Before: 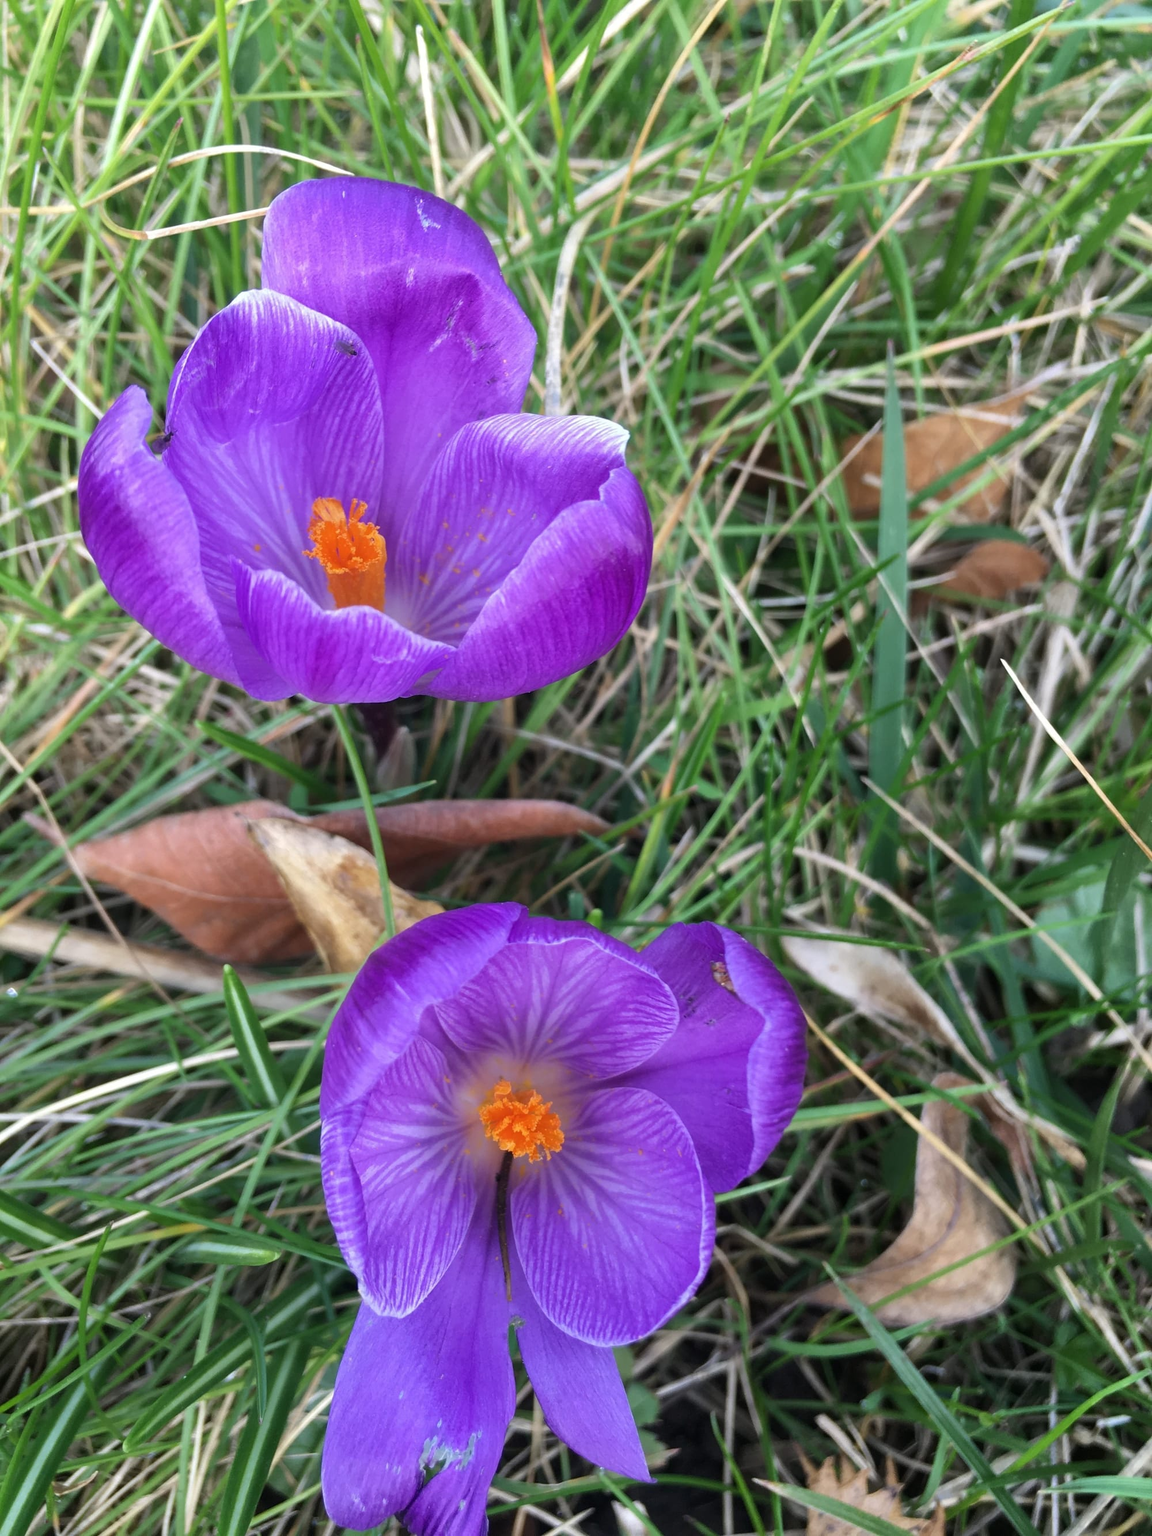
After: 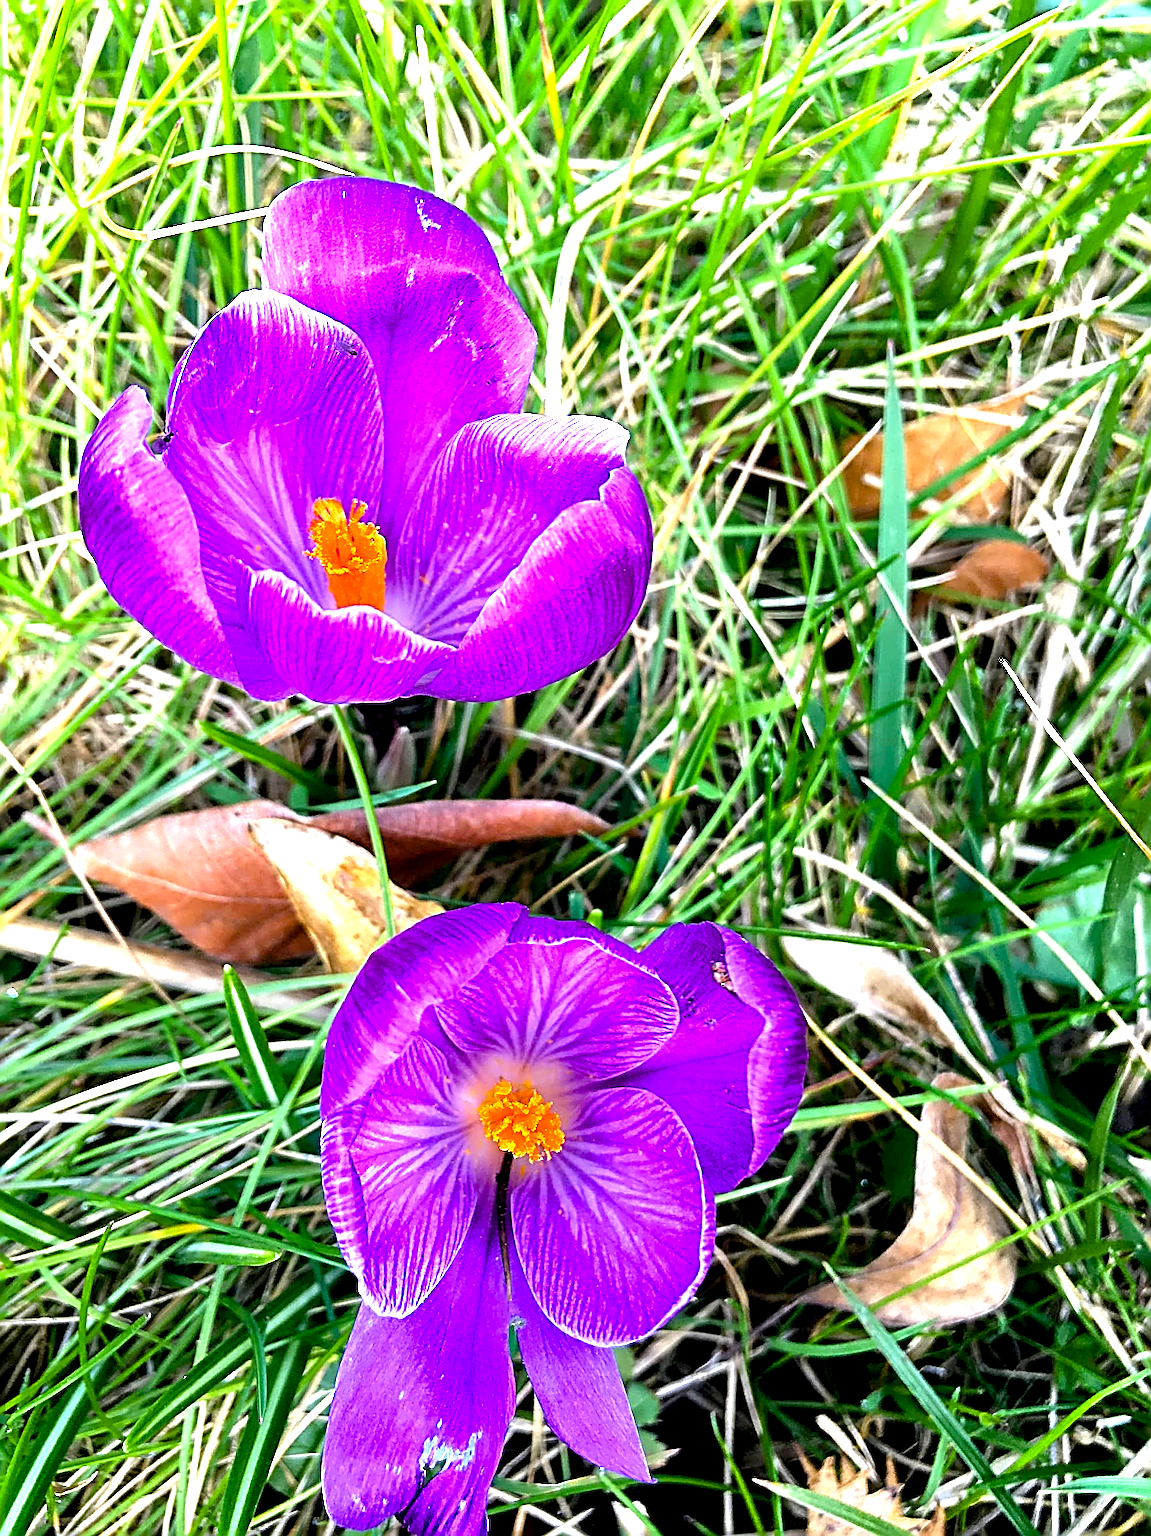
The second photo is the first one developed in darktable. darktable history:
local contrast: mode bilateral grid, contrast 15, coarseness 36, detail 104%, midtone range 0.2
color balance rgb: power › hue 71.72°, perceptual saturation grading › global saturation 25.904%, perceptual brilliance grading › global brilliance 29.454%, global vibrance 20%
exposure: black level correction 0.016, exposure -0.009 EV, compensate highlight preservation false
sharpen: radius 3.207, amount 1.718
tone equalizer: -8 EV -0.422 EV, -7 EV -0.357 EV, -6 EV -0.297 EV, -5 EV -0.239 EV, -3 EV 0.242 EV, -2 EV 0.338 EV, -1 EV 0.404 EV, +0 EV 0.435 EV
